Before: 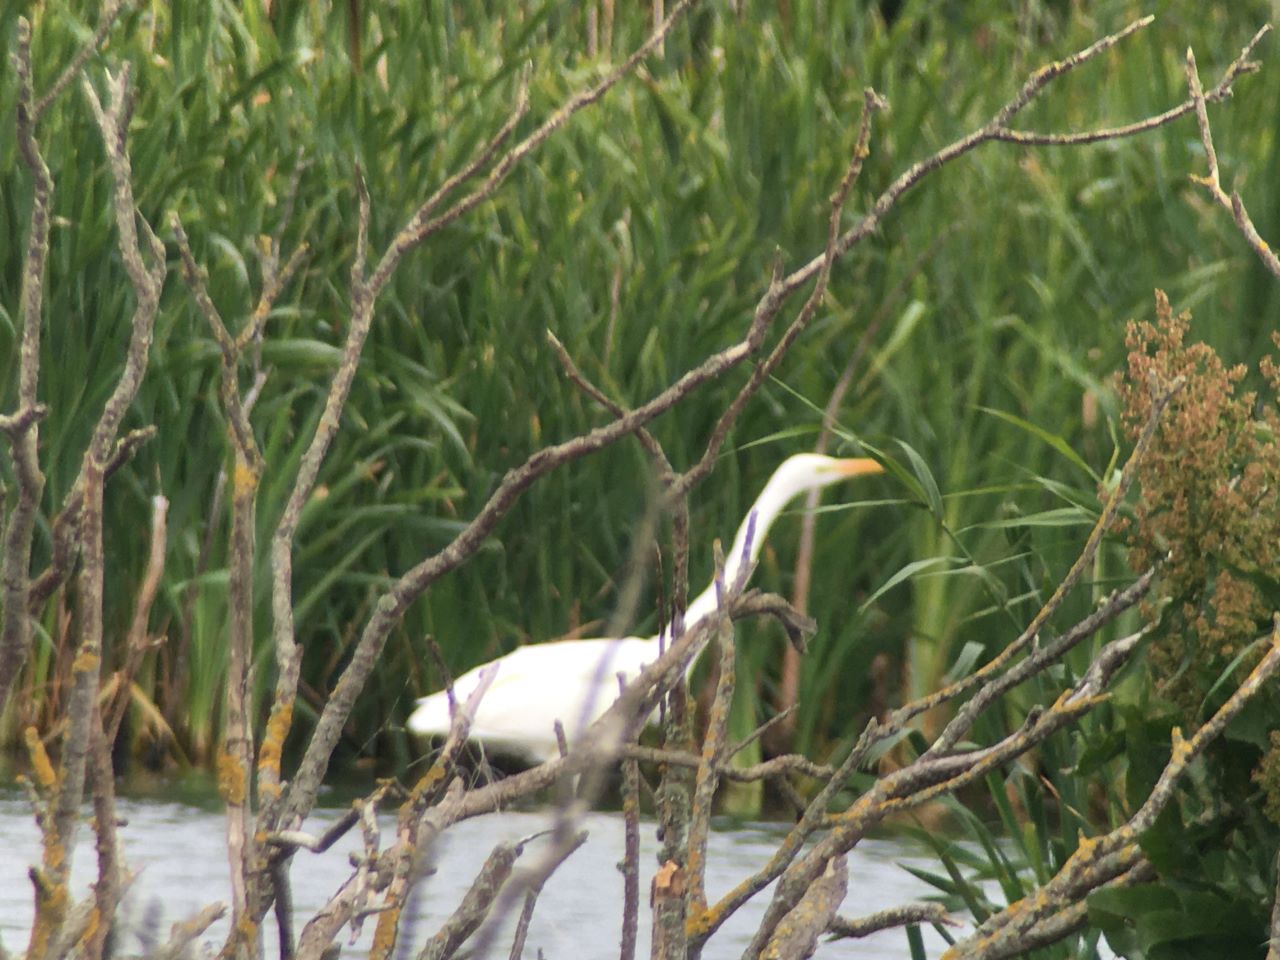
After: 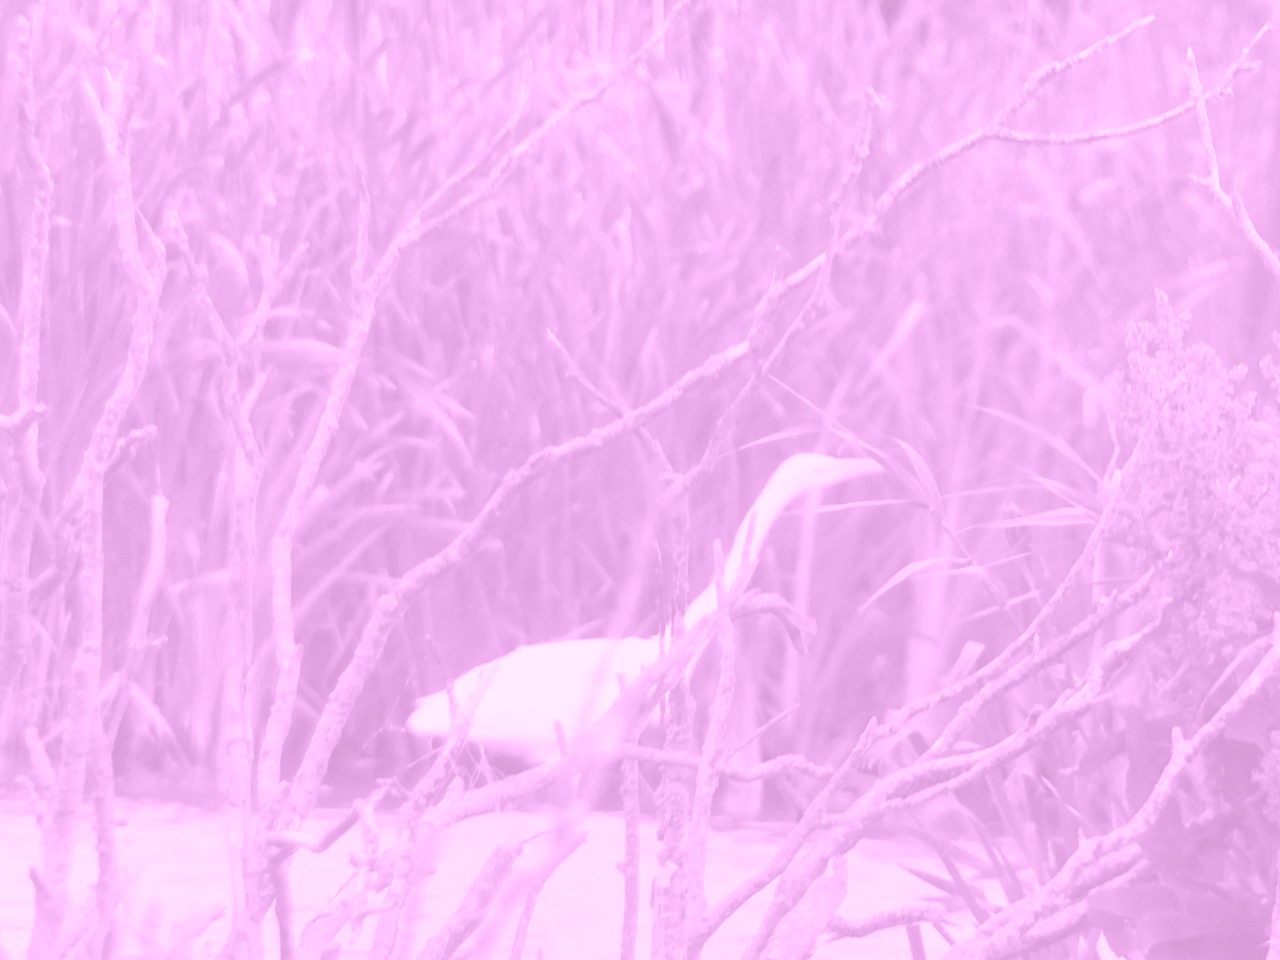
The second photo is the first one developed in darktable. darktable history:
exposure: exposure 0.197 EV, compensate highlight preservation false
colorize: hue 331.2°, saturation 75%, source mix 30.28%, lightness 70.52%, version 1
